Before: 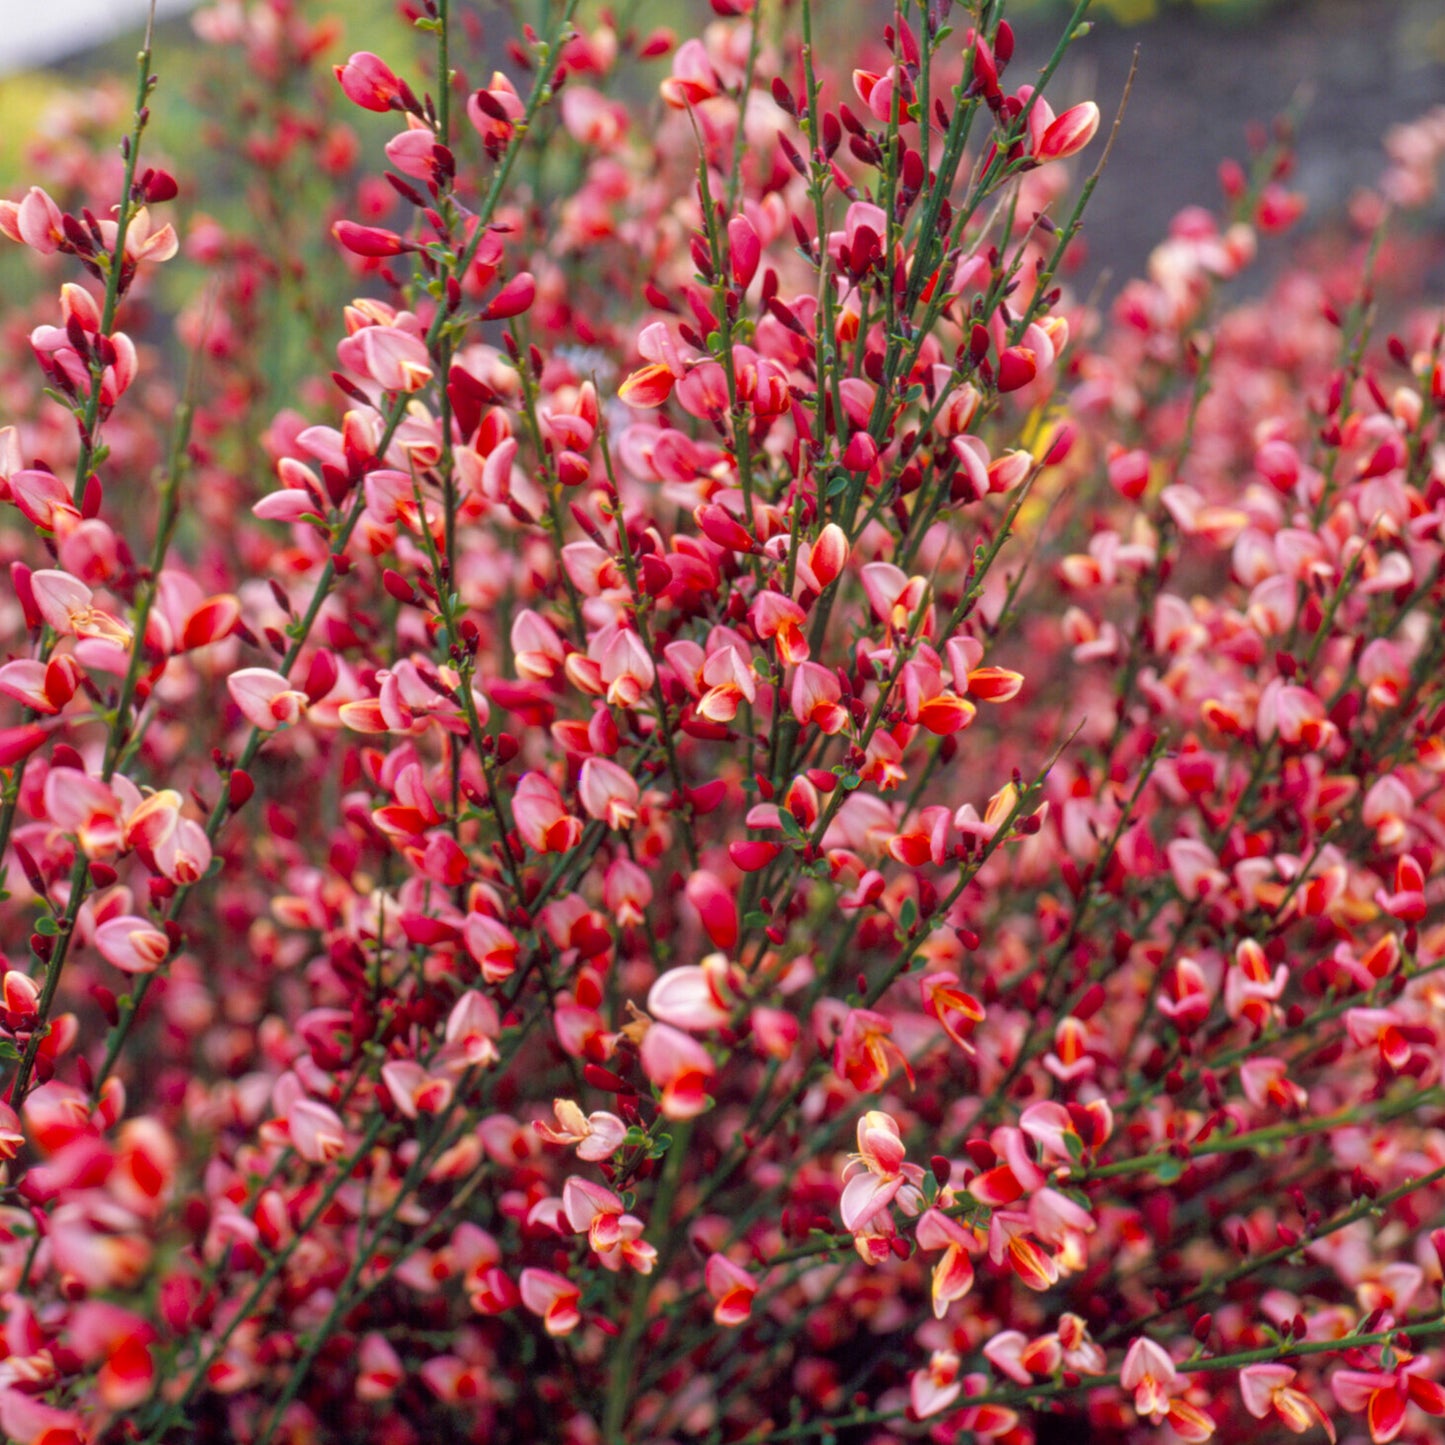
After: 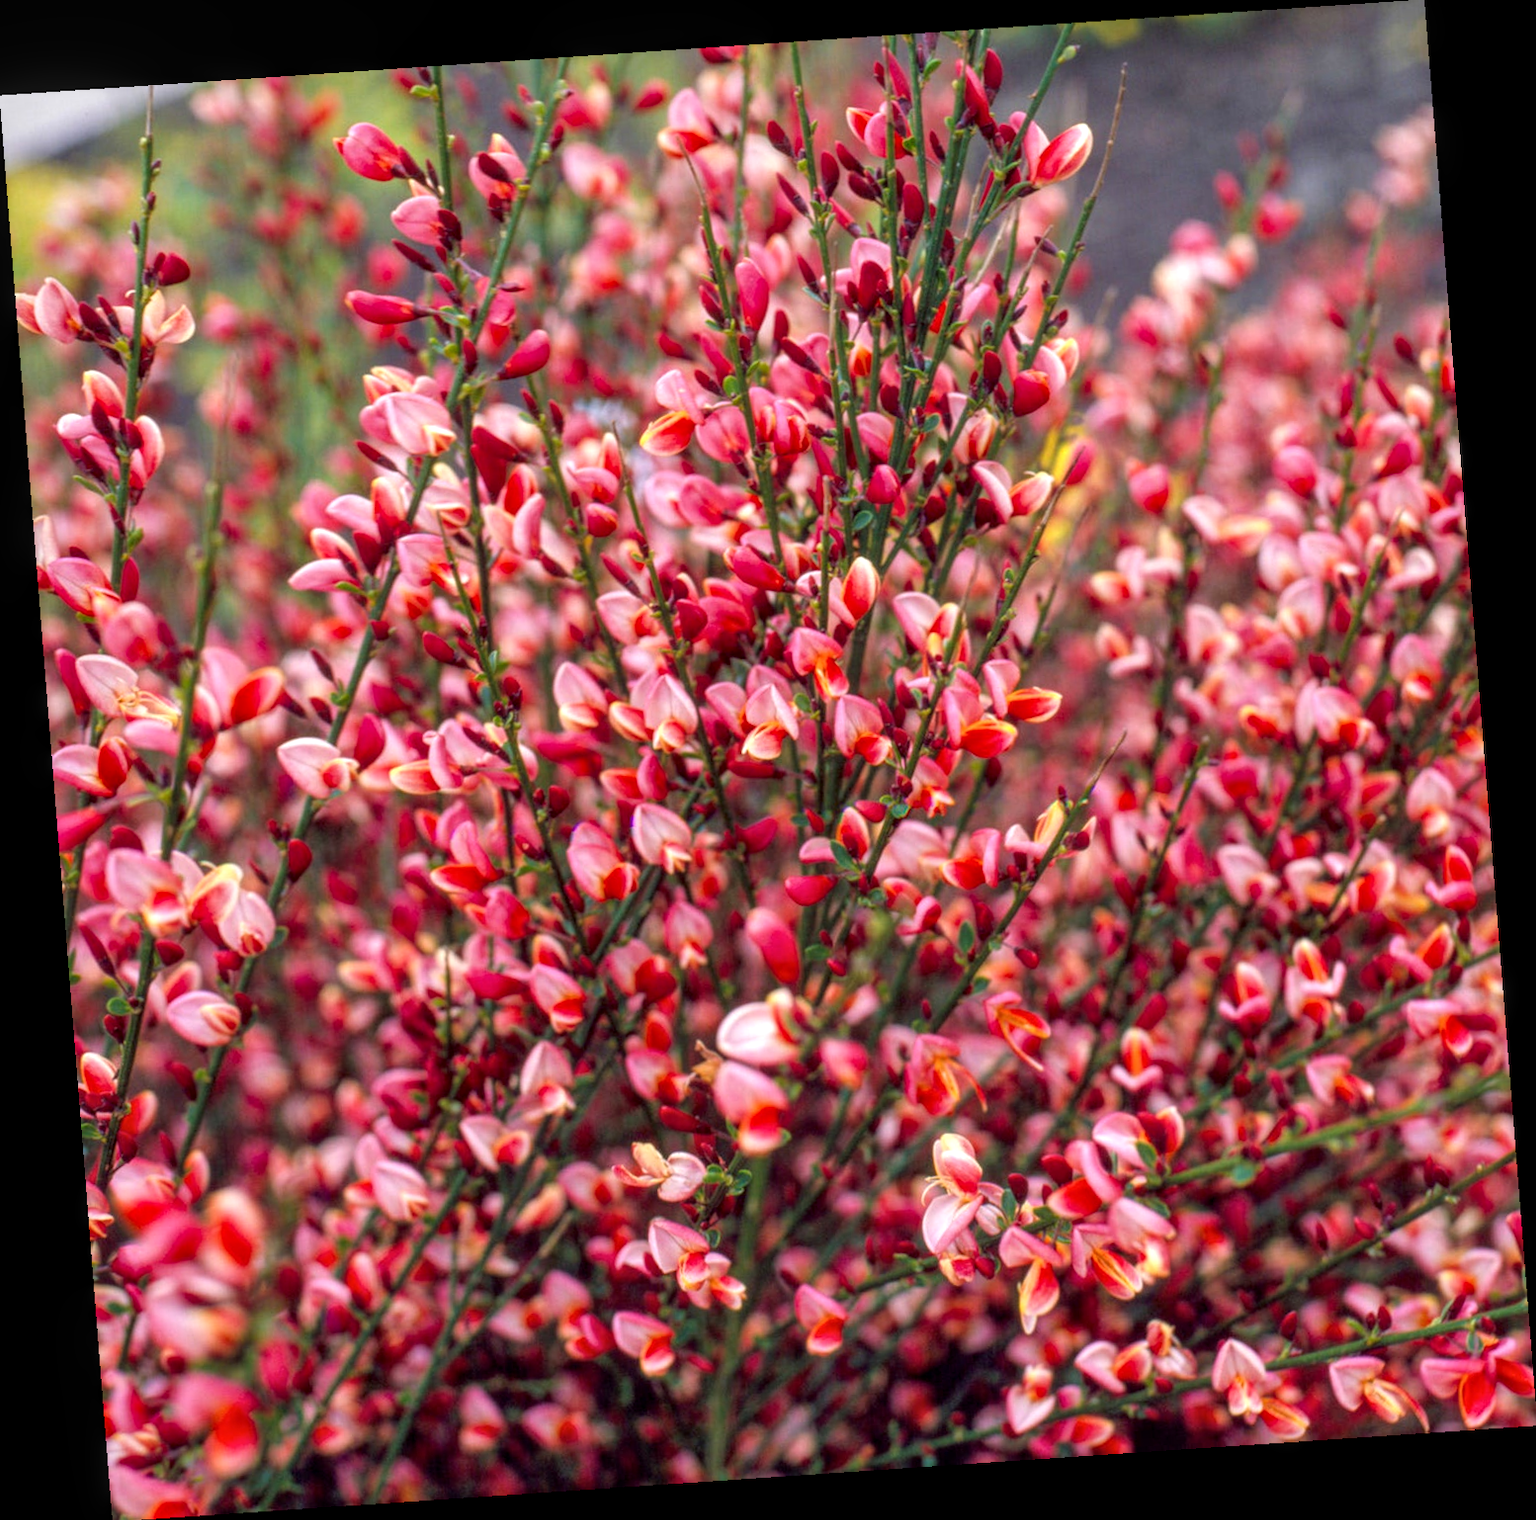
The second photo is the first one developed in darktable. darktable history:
local contrast: on, module defaults
rotate and perspective: rotation -4.2°, shear 0.006, automatic cropping off
exposure: exposure 0.258 EV, compensate highlight preservation false
